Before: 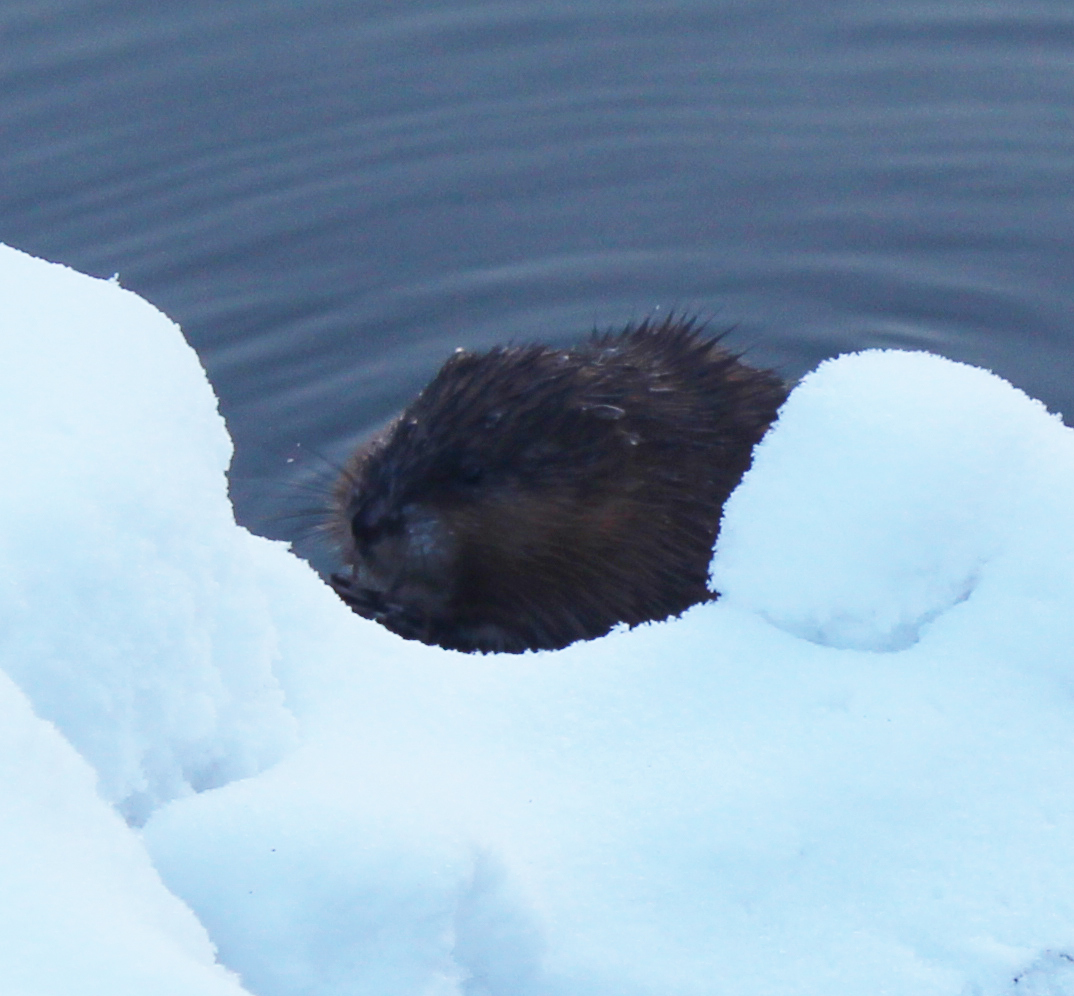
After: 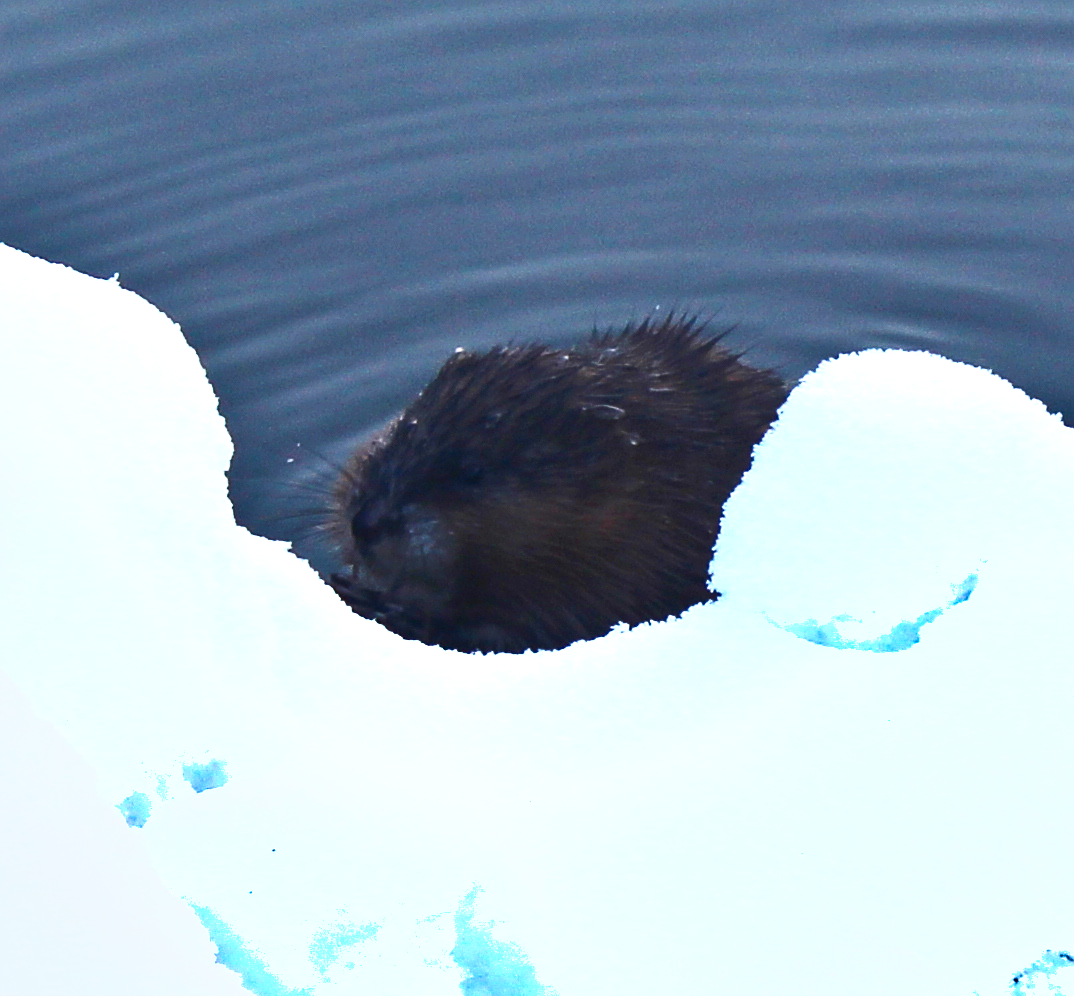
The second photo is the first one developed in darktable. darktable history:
tone curve: curves: ch0 [(0, 0) (0.227, 0.17) (0.766, 0.774) (1, 1)]; ch1 [(0, 0) (0.114, 0.127) (0.437, 0.452) (0.498, 0.495) (0.579, 0.576) (1, 1)]; ch2 [(0, 0) (0.233, 0.259) (0.493, 0.492) (0.568, 0.579) (1, 1)], color space Lab, linked channels, preserve colors none
sharpen: amount 0.495
color balance rgb: highlights gain › luminance 14.483%, perceptual saturation grading › global saturation 0.178%, perceptual brilliance grading › highlights 14.461%, perceptual brilliance grading › mid-tones -5.977%, perceptual brilliance grading › shadows -26.064%, global vibrance 20%
levels: levels [0, 0.43, 0.984]
shadows and highlights: radius 109.48, shadows 23.85, highlights -59.3, low approximation 0.01, soften with gaussian
